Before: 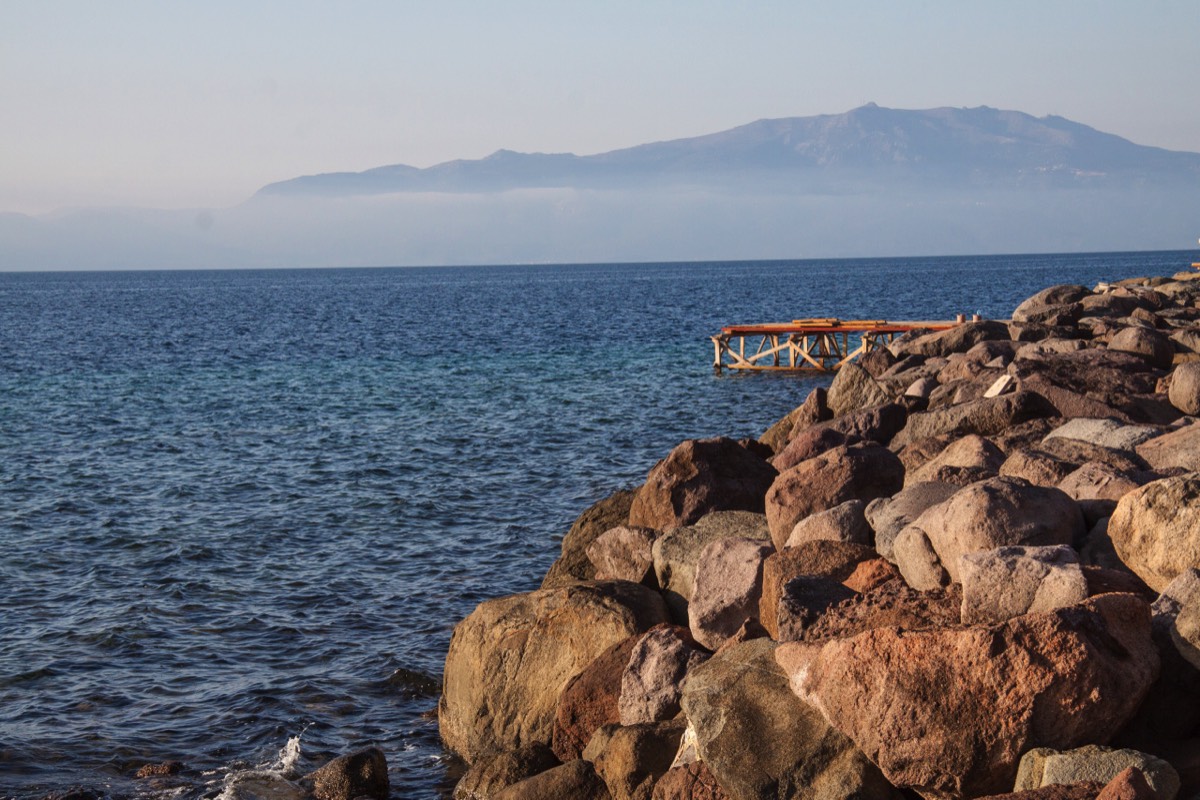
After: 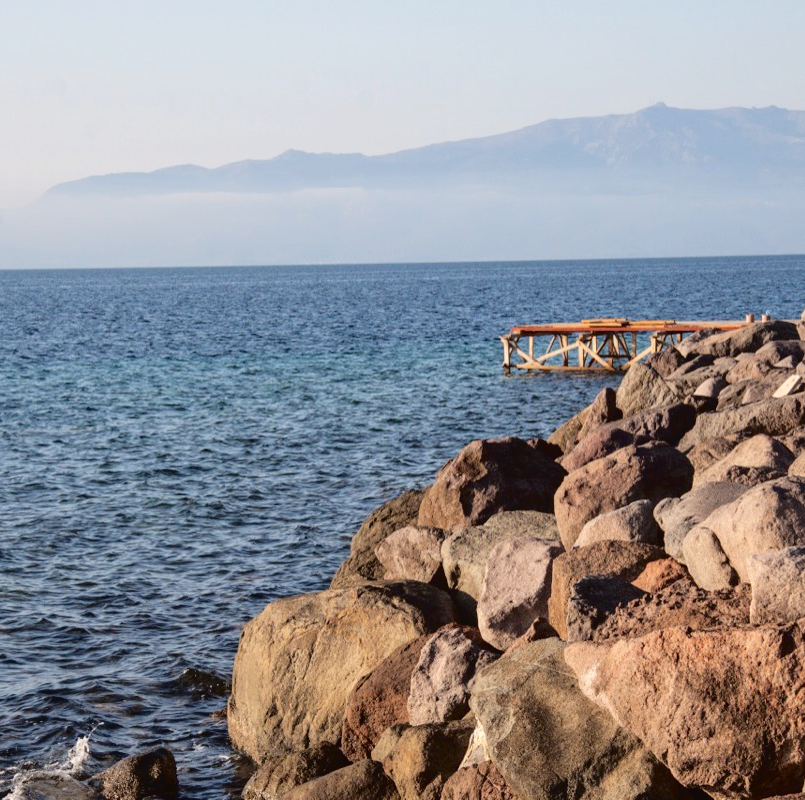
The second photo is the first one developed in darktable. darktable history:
tone curve: curves: ch0 [(0, 0) (0.003, 0.025) (0.011, 0.027) (0.025, 0.032) (0.044, 0.037) (0.069, 0.044) (0.1, 0.054) (0.136, 0.084) (0.177, 0.128) (0.224, 0.196) (0.277, 0.281) (0.335, 0.376) (0.399, 0.461) (0.468, 0.534) (0.543, 0.613) (0.623, 0.692) (0.709, 0.77) (0.801, 0.849) (0.898, 0.934) (1, 1)], color space Lab, independent channels, preserve colors none
crop and rotate: left 17.608%, right 15.246%
